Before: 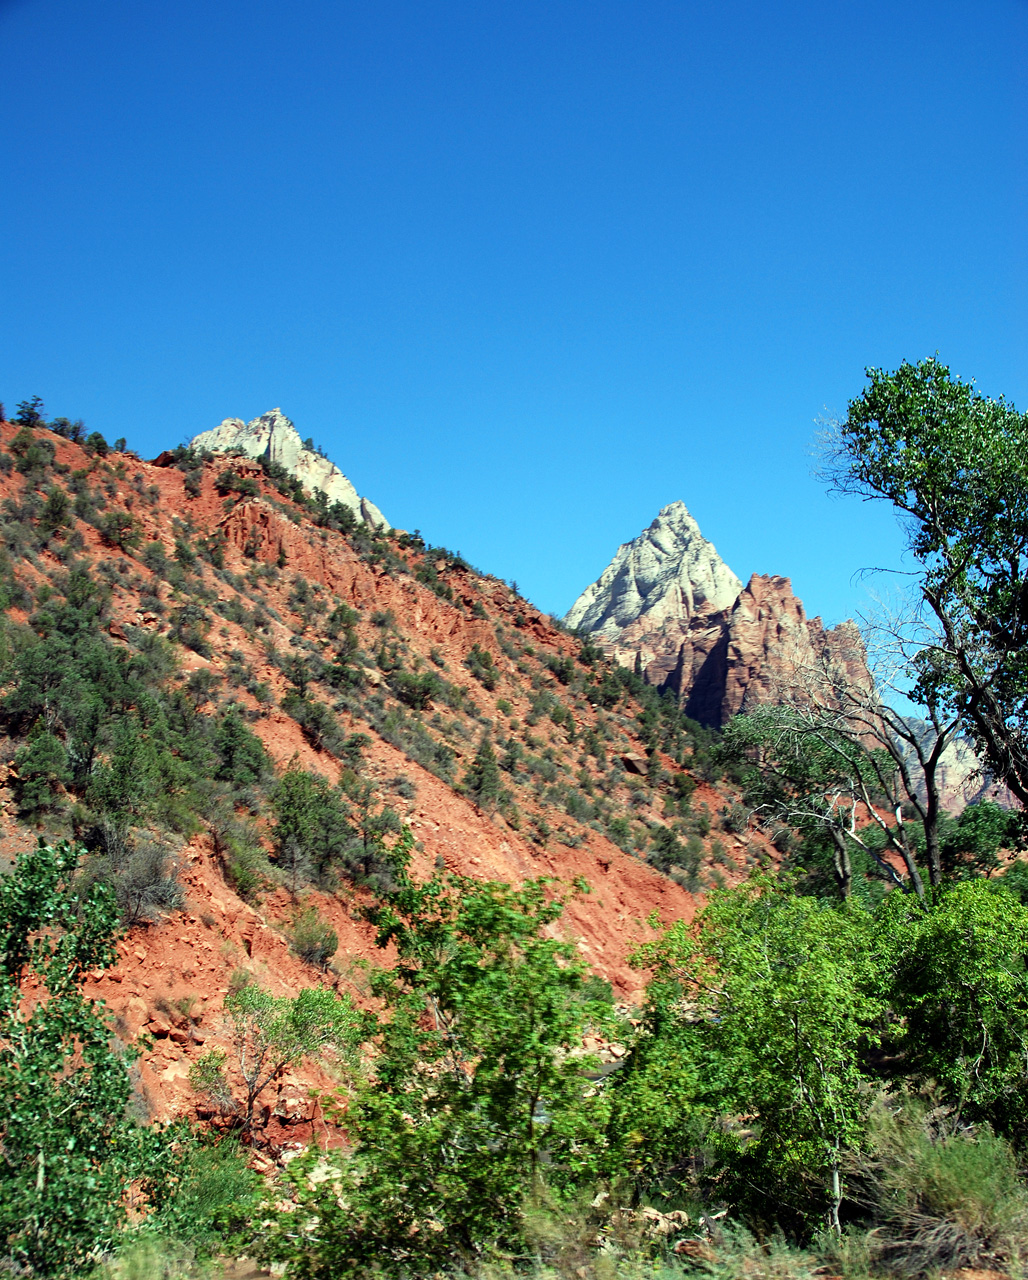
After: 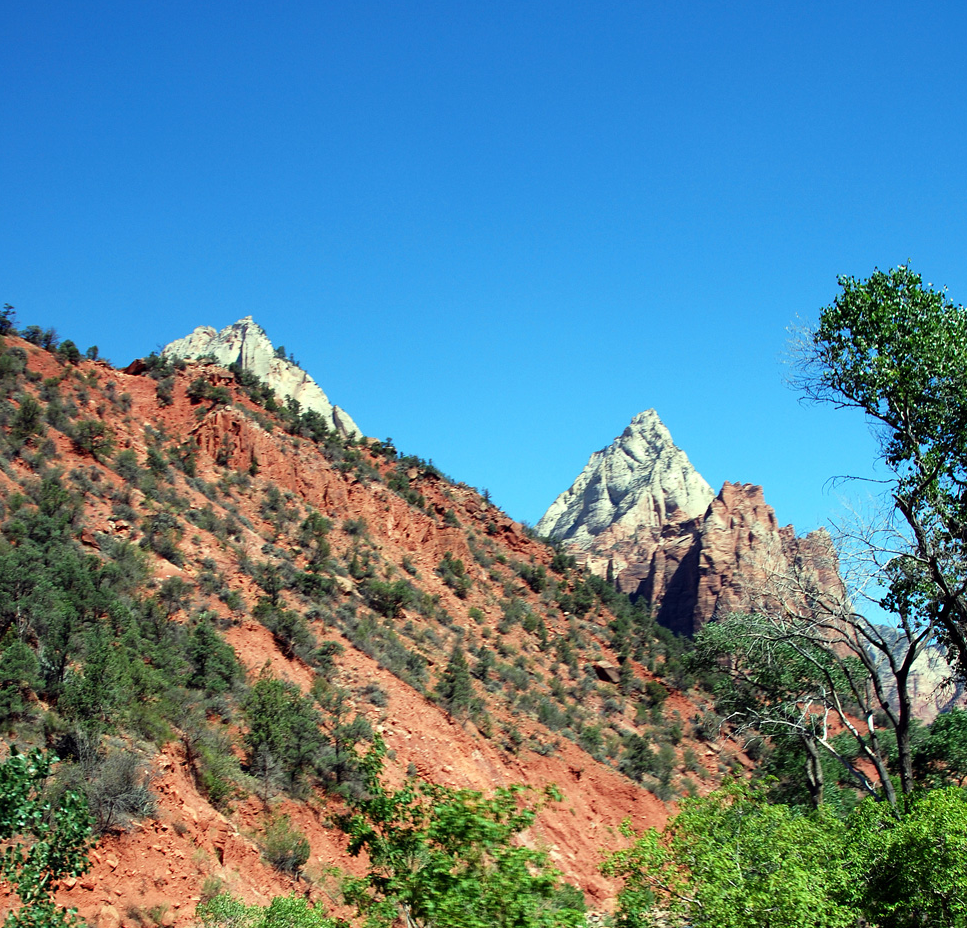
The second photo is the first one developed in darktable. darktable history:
crop: left 2.782%, top 7.227%, right 3.113%, bottom 20.251%
